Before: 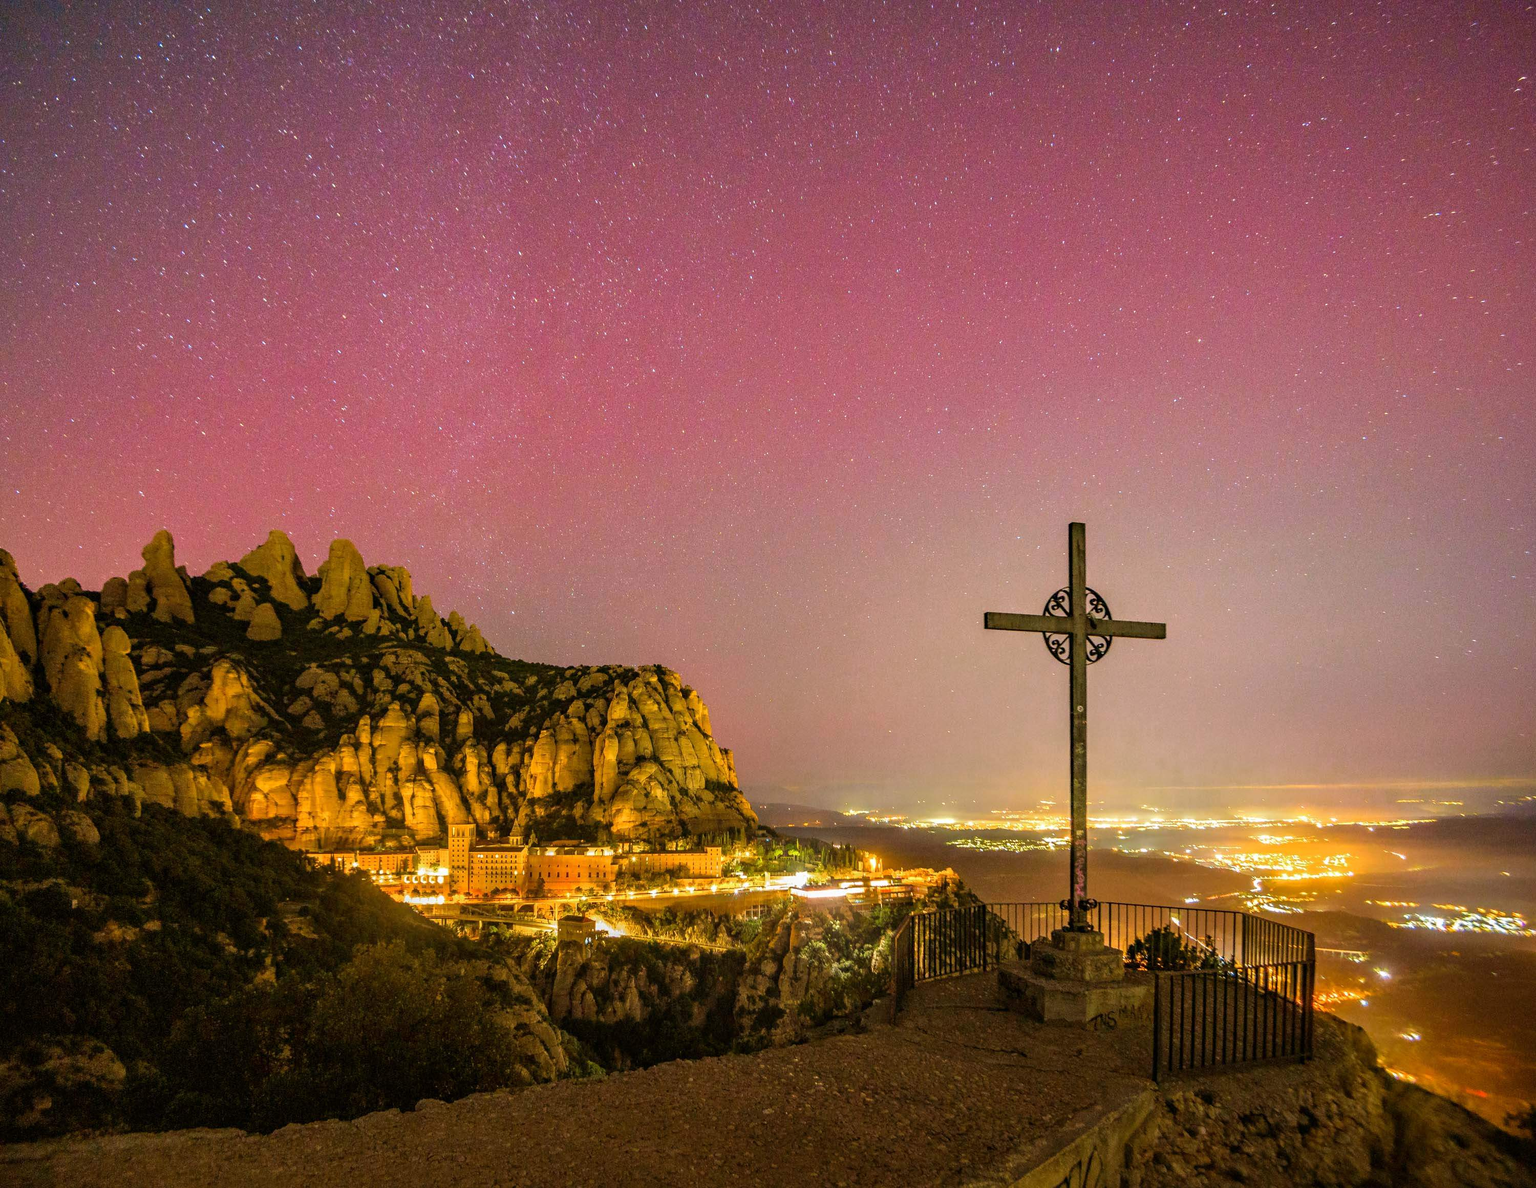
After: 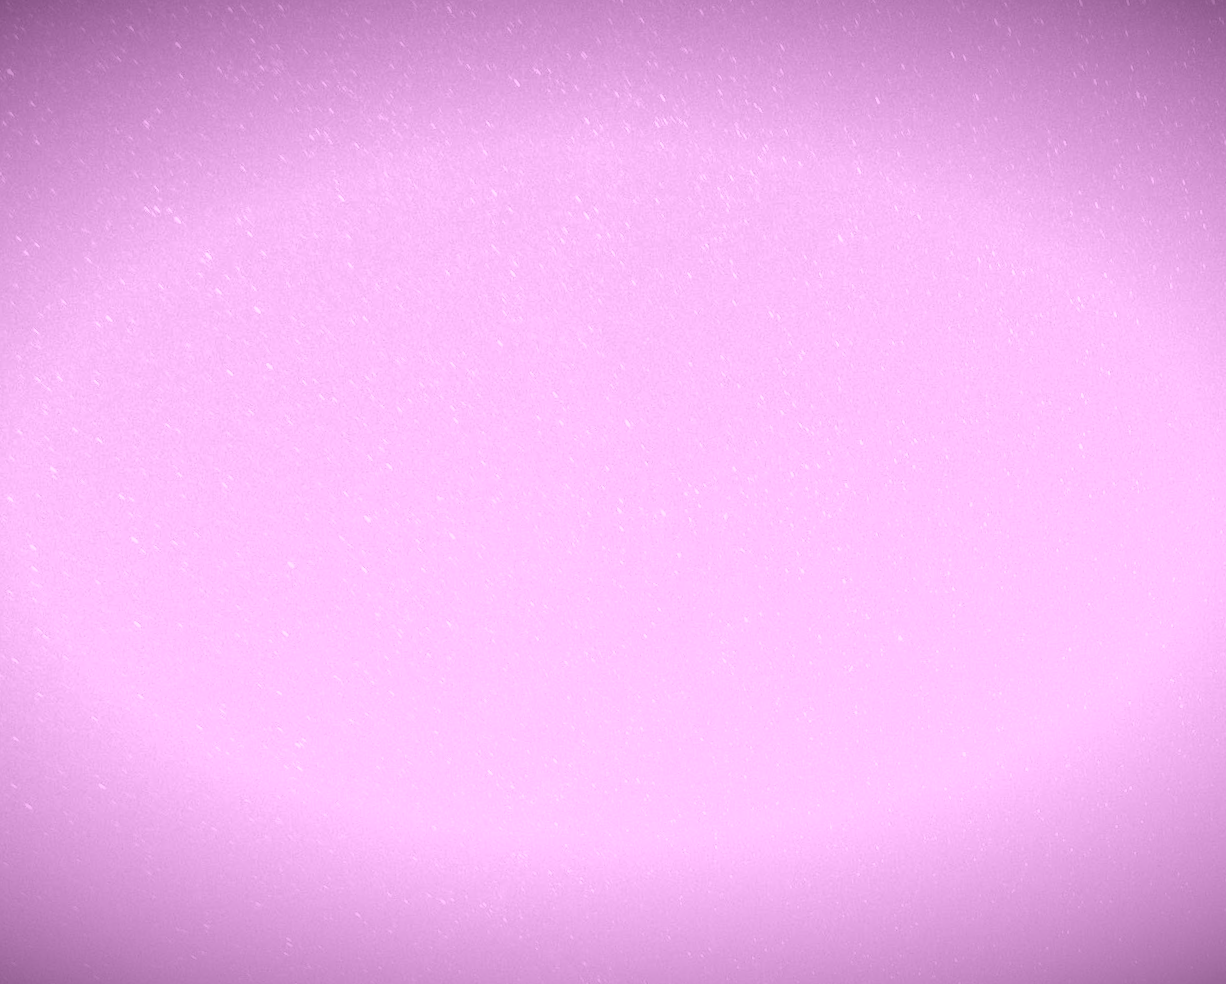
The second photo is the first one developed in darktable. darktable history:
tone equalizer: on, module defaults
contrast brightness saturation: contrast 0.2, brightness 0.2, saturation 0.8
rotate and perspective: rotation -3°, crop left 0.031, crop right 0.968, crop top 0.07, crop bottom 0.93
vignetting: fall-off start 98.29%, fall-off radius 100%, brightness -1, saturation 0.5, width/height ratio 1.428
exposure: exposure -0.04 EV, compensate highlight preservation false
colorize: hue 331.2°, saturation 69%, source mix 30.28%, lightness 69.02%, version 1
crop and rotate: left 10.817%, top 0.062%, right 47.194%, bottom 53.626%
